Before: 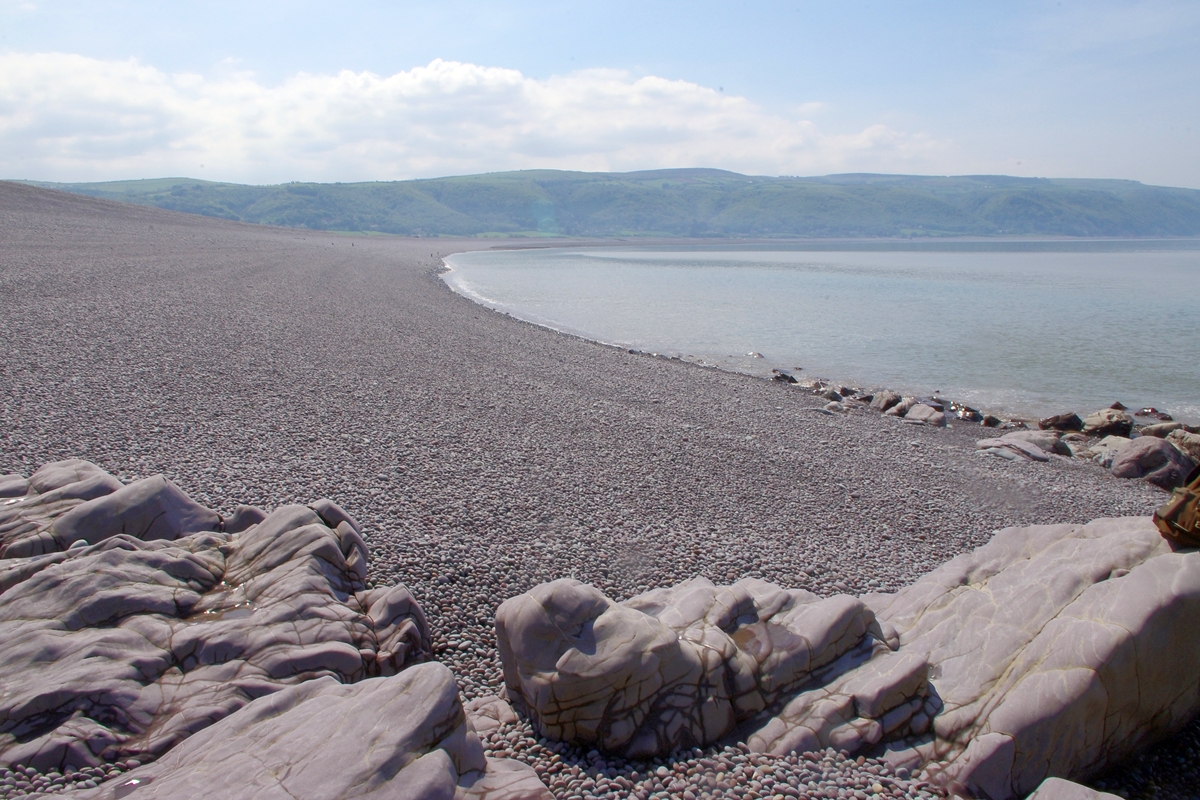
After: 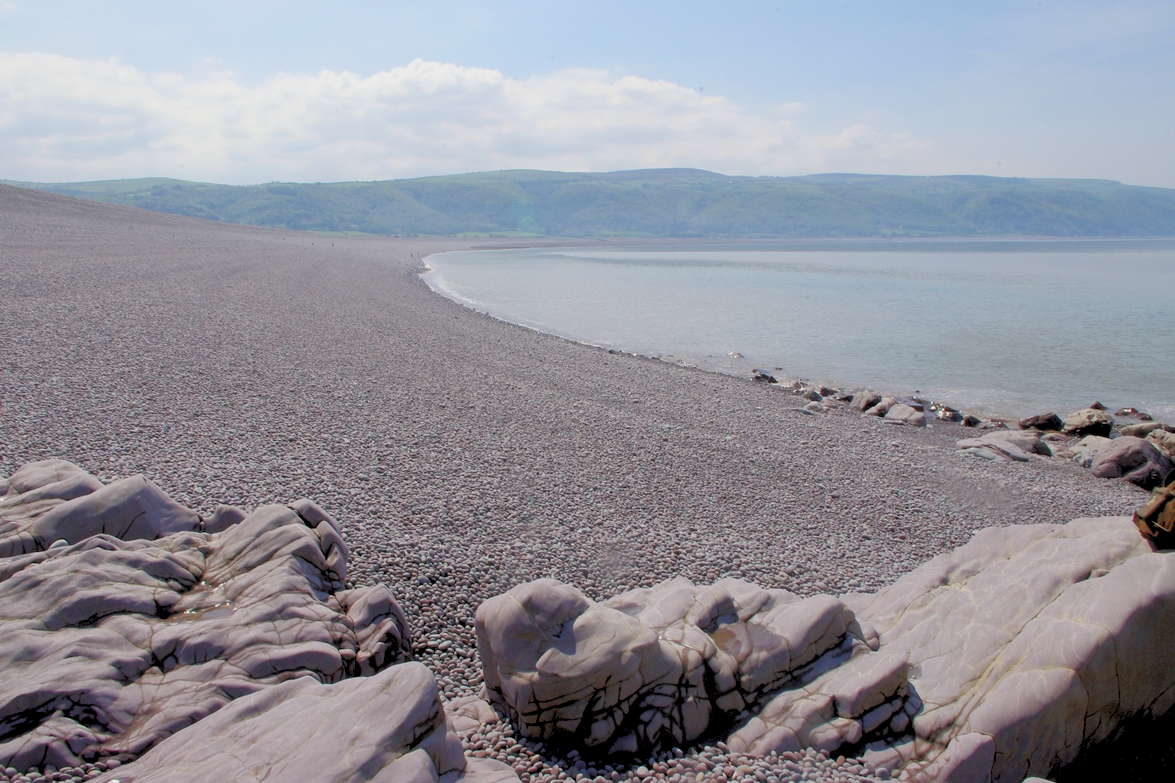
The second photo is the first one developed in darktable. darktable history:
crop: left 1.743%, right 0.268%, bottom 2.011%
rgb levels: preserve colors sum RGB, levels [[0.038, 0.433, 0.934], [0, 0.5, 1], [0, 0.5, 1]]
